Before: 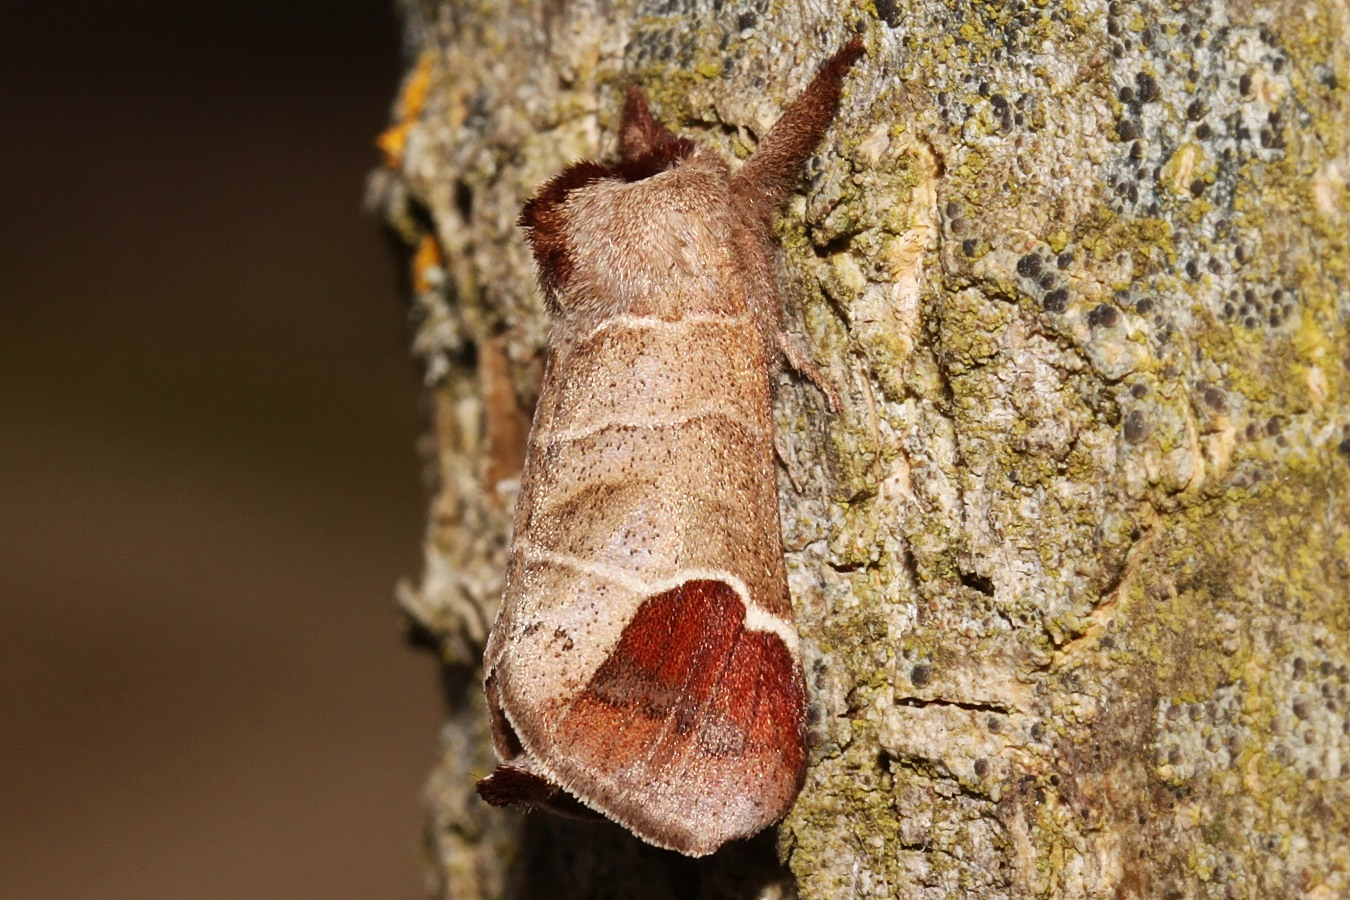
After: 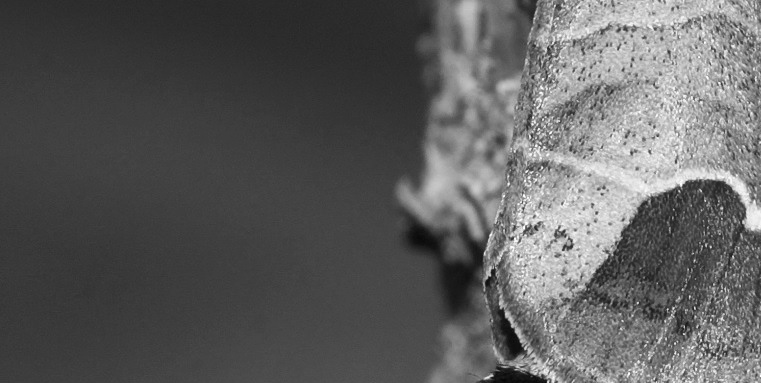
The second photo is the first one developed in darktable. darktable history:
crop: top 44.483%, right 43.593%, bottom 12.892%
monochrome: on, module defaults
